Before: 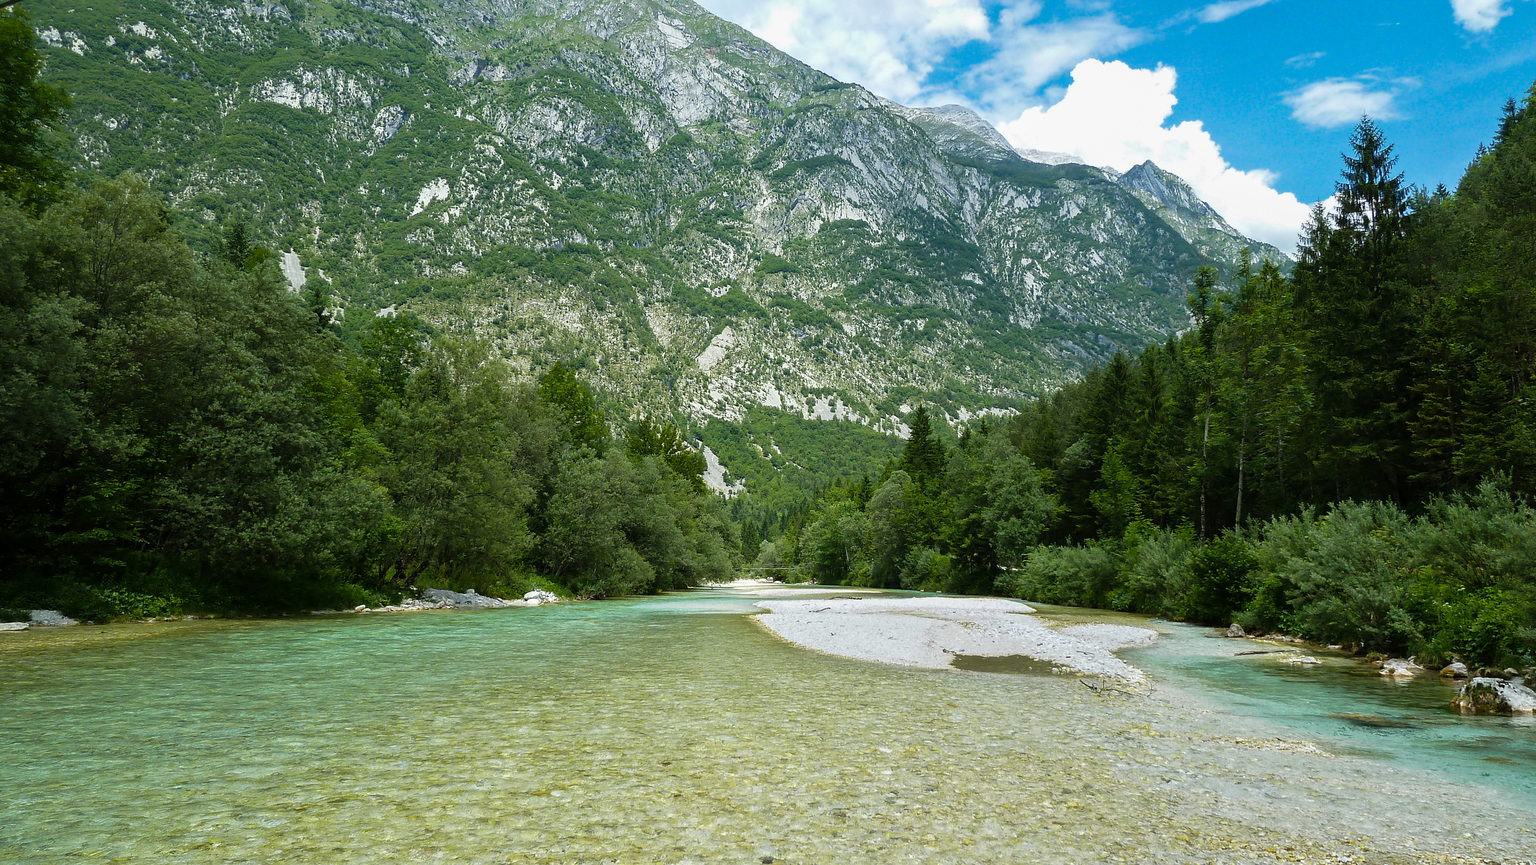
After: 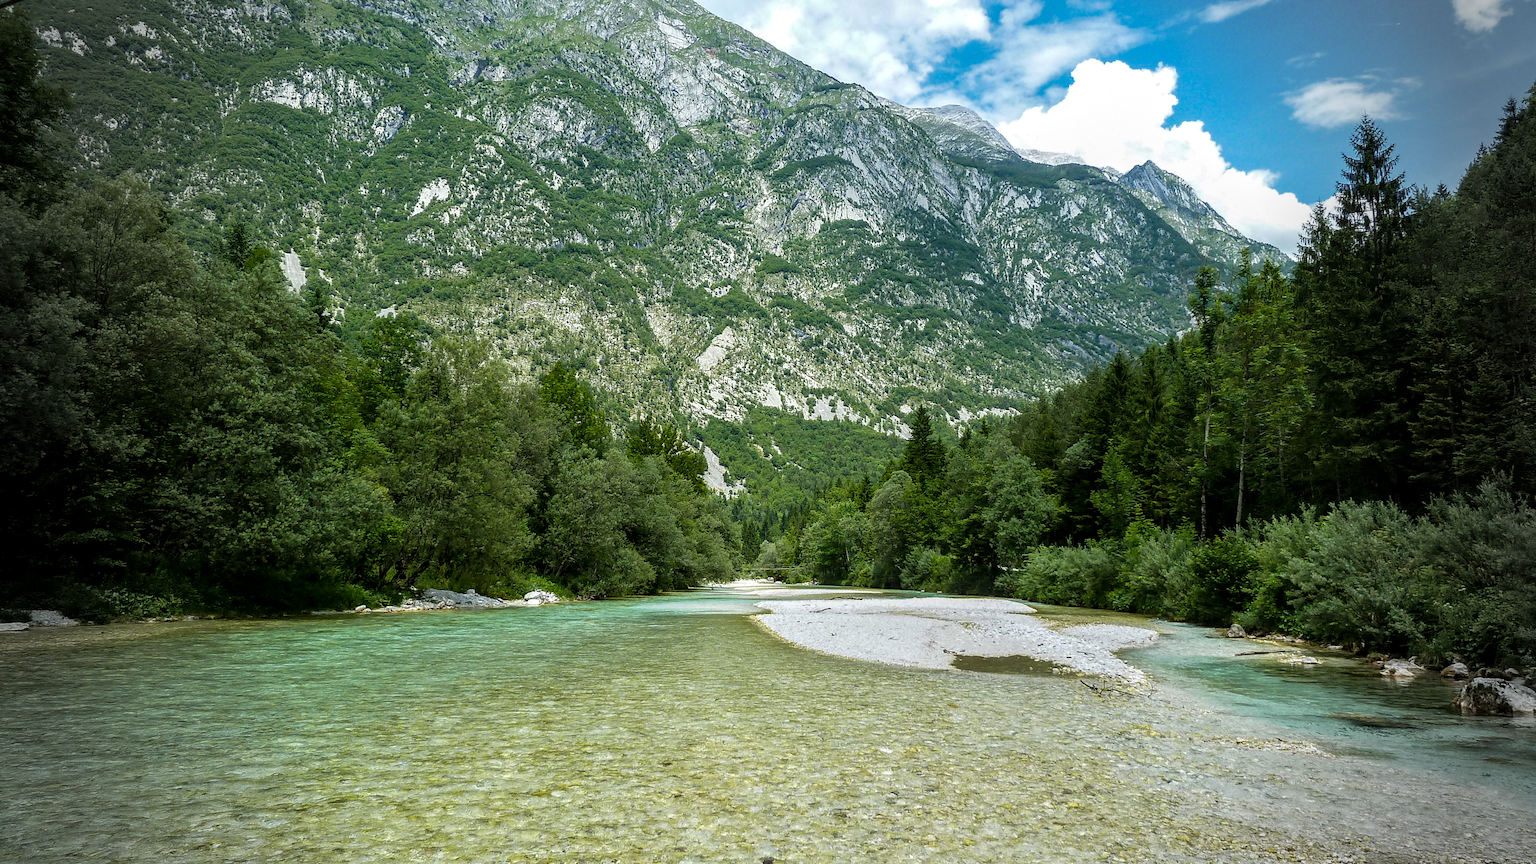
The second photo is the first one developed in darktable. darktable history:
local contrast: detail 130%
vignetting: fall-off start 68.97%, fall-off radius 30.13%, width/height ratio 0.988, shape 0.862
